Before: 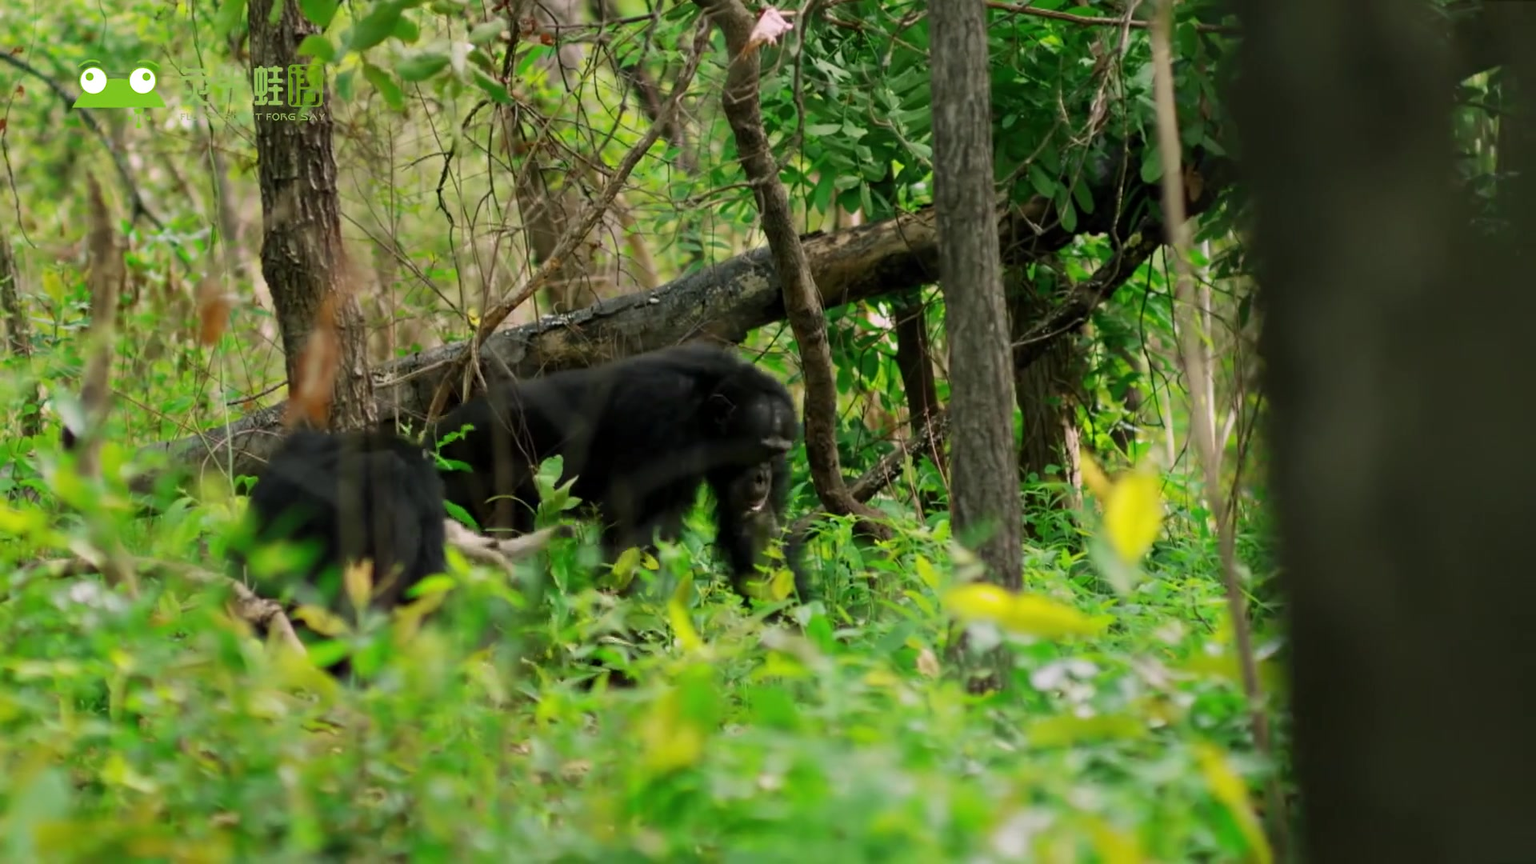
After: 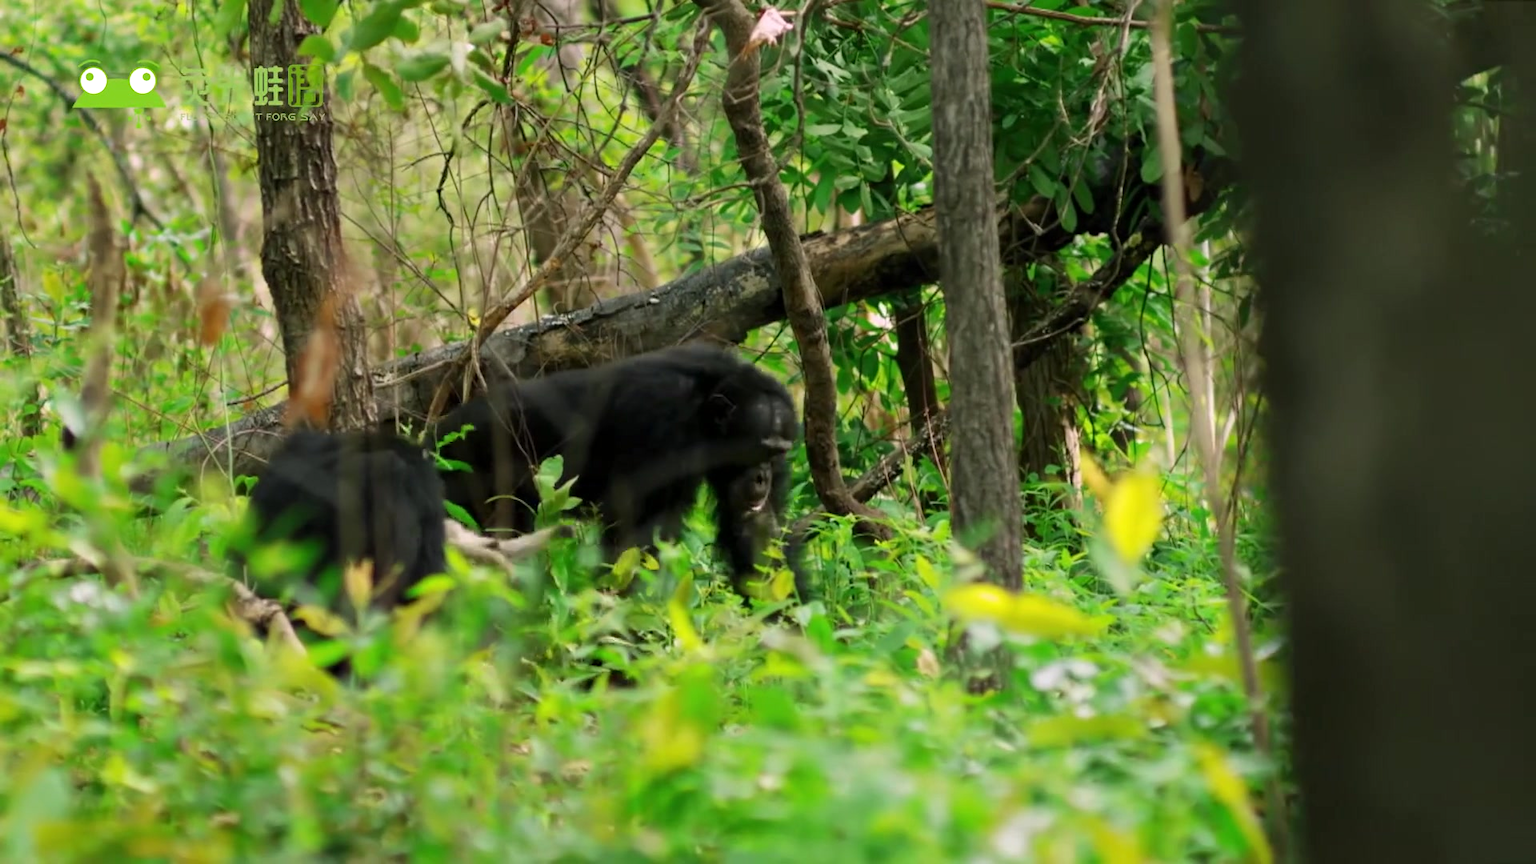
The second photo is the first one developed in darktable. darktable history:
exposure: exposure 0.226 EV, compensate exposure bias true, compensate highlight preservation false
